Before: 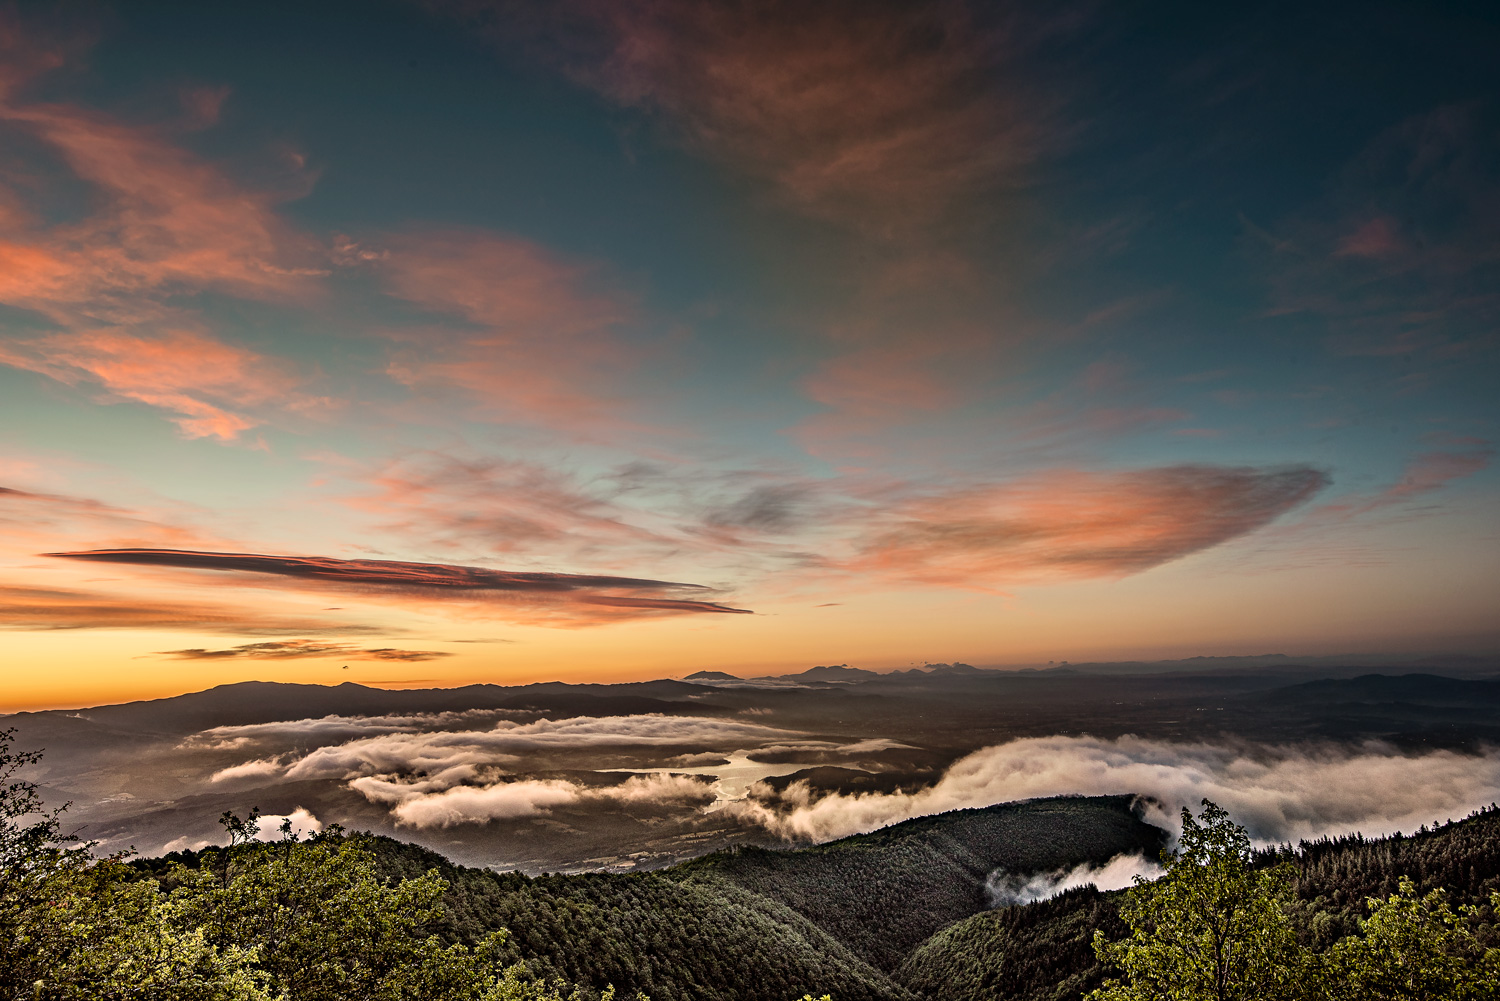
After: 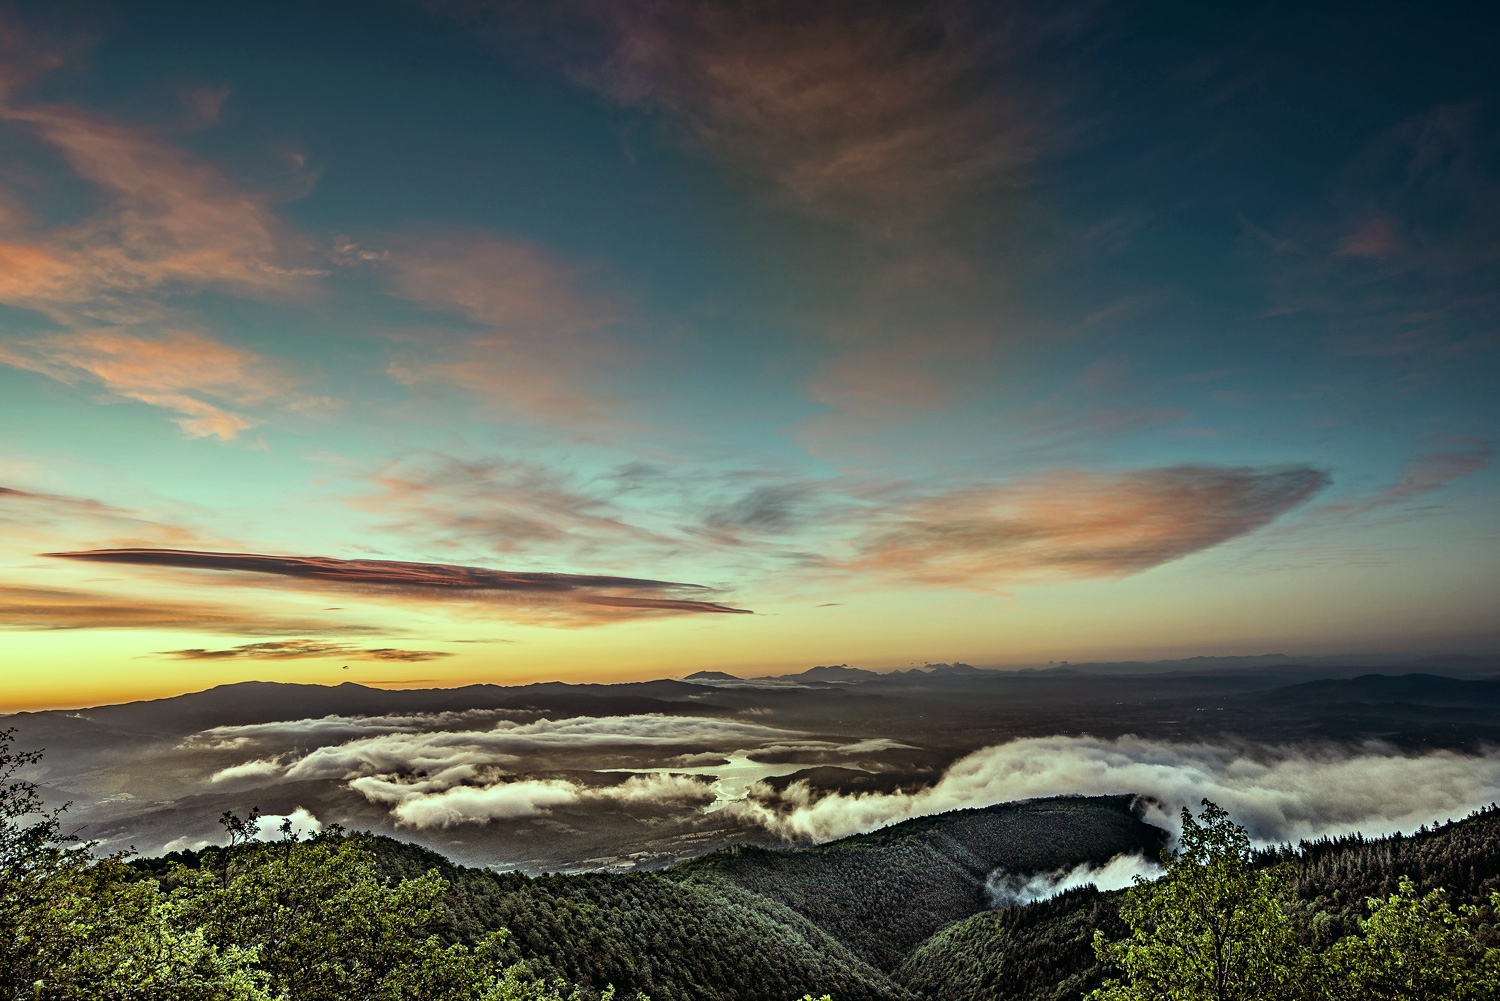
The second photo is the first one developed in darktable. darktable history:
color balance: mode lift, gamma, gain (sRGB), lift [0.997, 0.979, 1.021, 1.011], gamma [1, 1.084, 0.916, 0.998], gain [1, 0.87, 1.13, 1.101], contrast 4.55%, contrast fulcrum 38.24%, output saturation 104.09%
color balance rgb: global vibrance 6.81%, saturation formula JzAzBz (2021)
